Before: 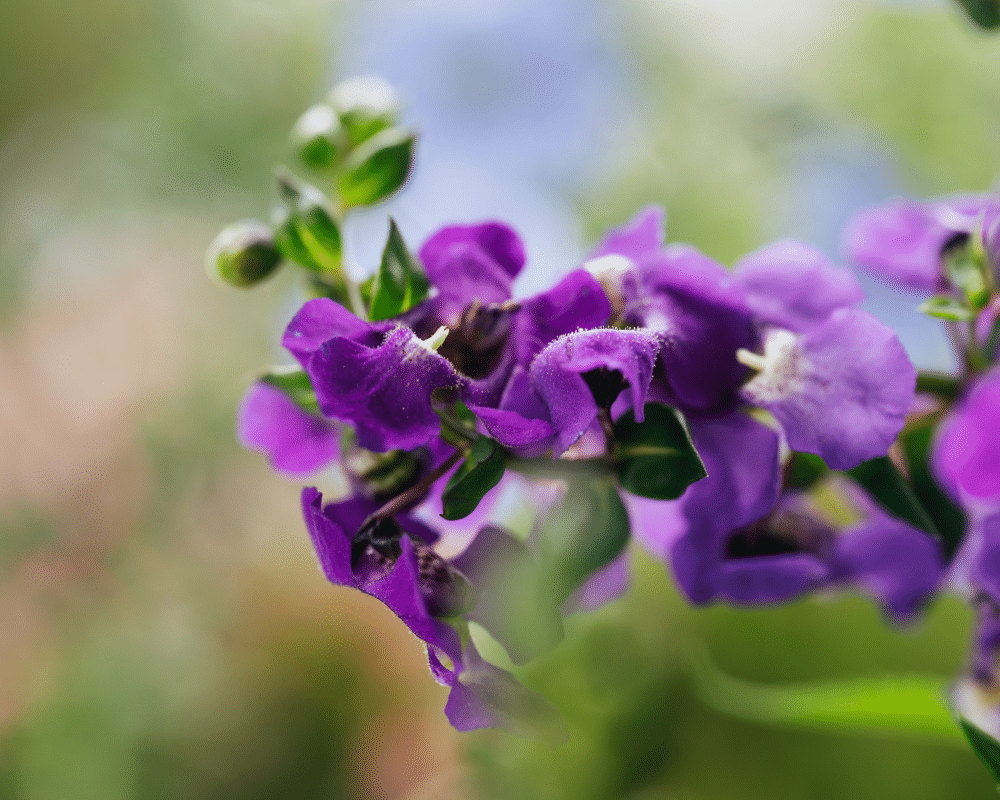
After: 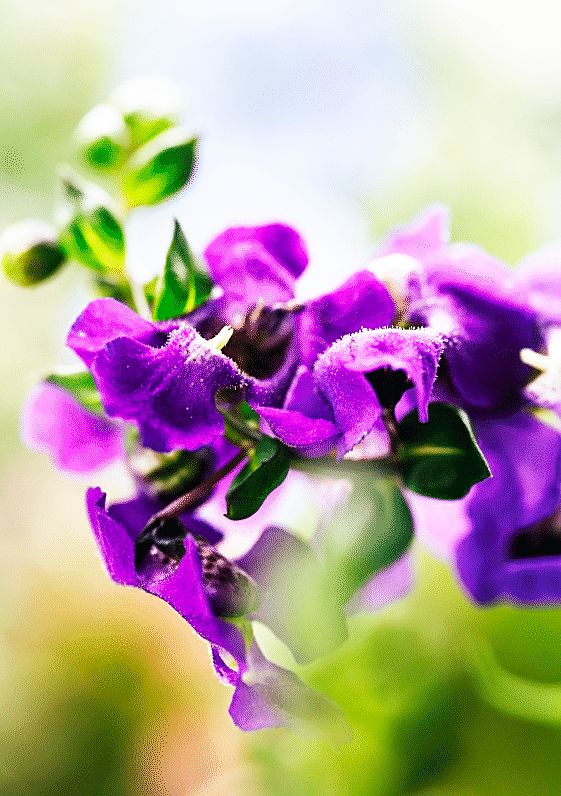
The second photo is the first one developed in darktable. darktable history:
base curve: curves: ch0 [(0, 0) (0.007, 0.004) (0.027, 0.03) (0.046, 0.07) (0.207, 0.54) (0.442, 0.872) (0.673, 0.972) (1, 1)], preserve colors none
sharpen: on, module defaults
crop: left 21.674%, right 22.086%
